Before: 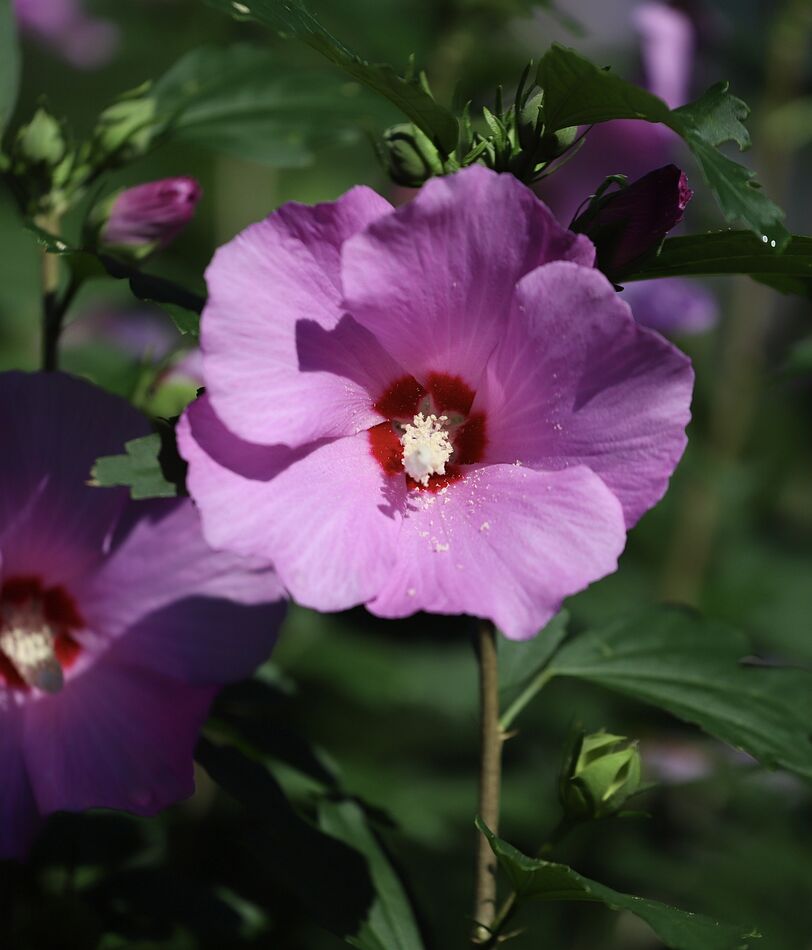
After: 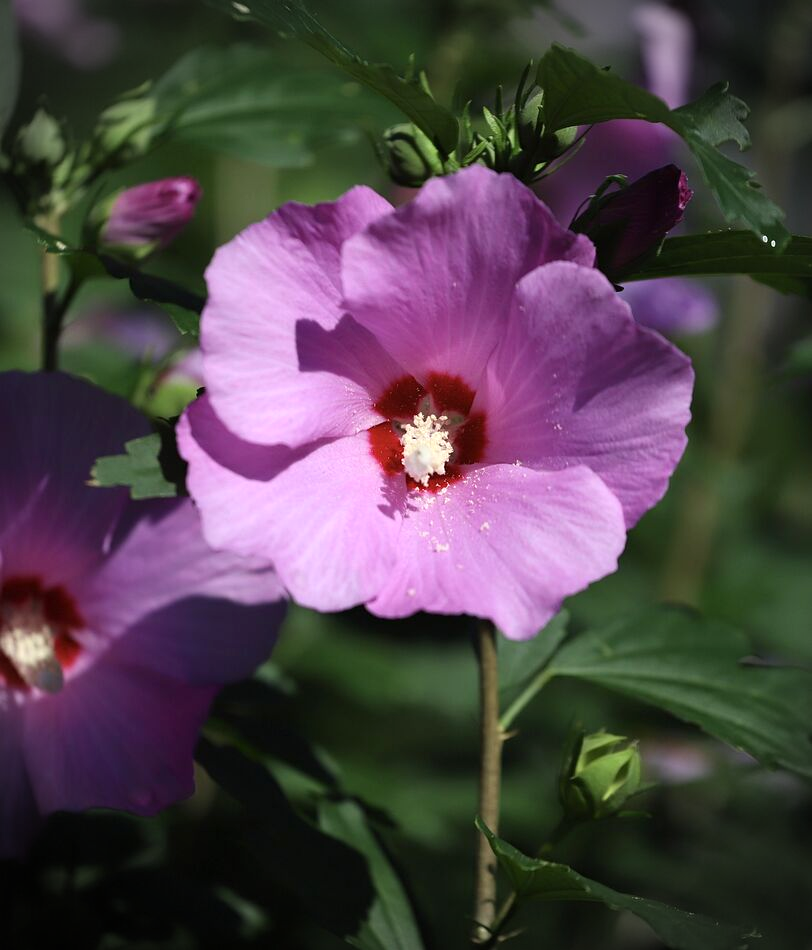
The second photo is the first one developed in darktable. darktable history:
exposure: exposure 0.293 EV, compensate highlight preservation false
vignetting: fall-off start 87.96%, fall-off radius 24.27%, unbound false
